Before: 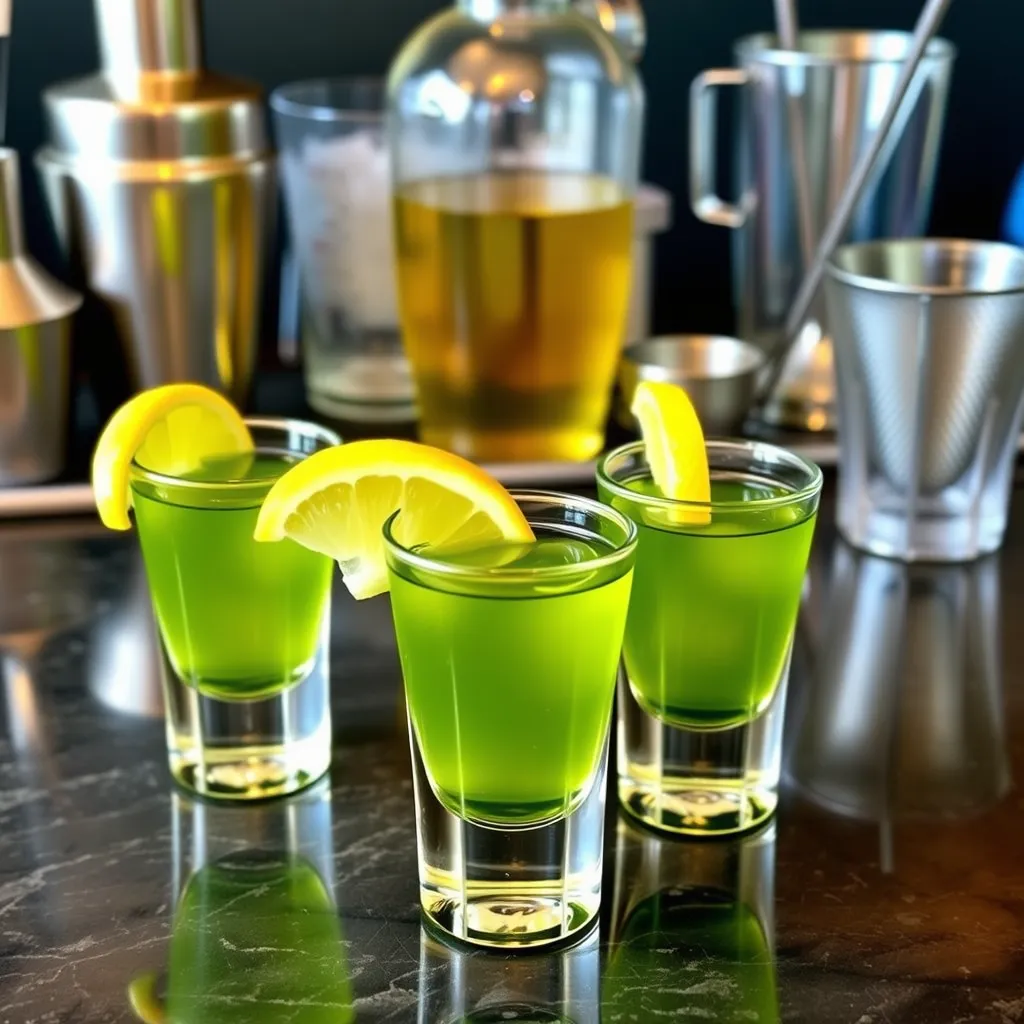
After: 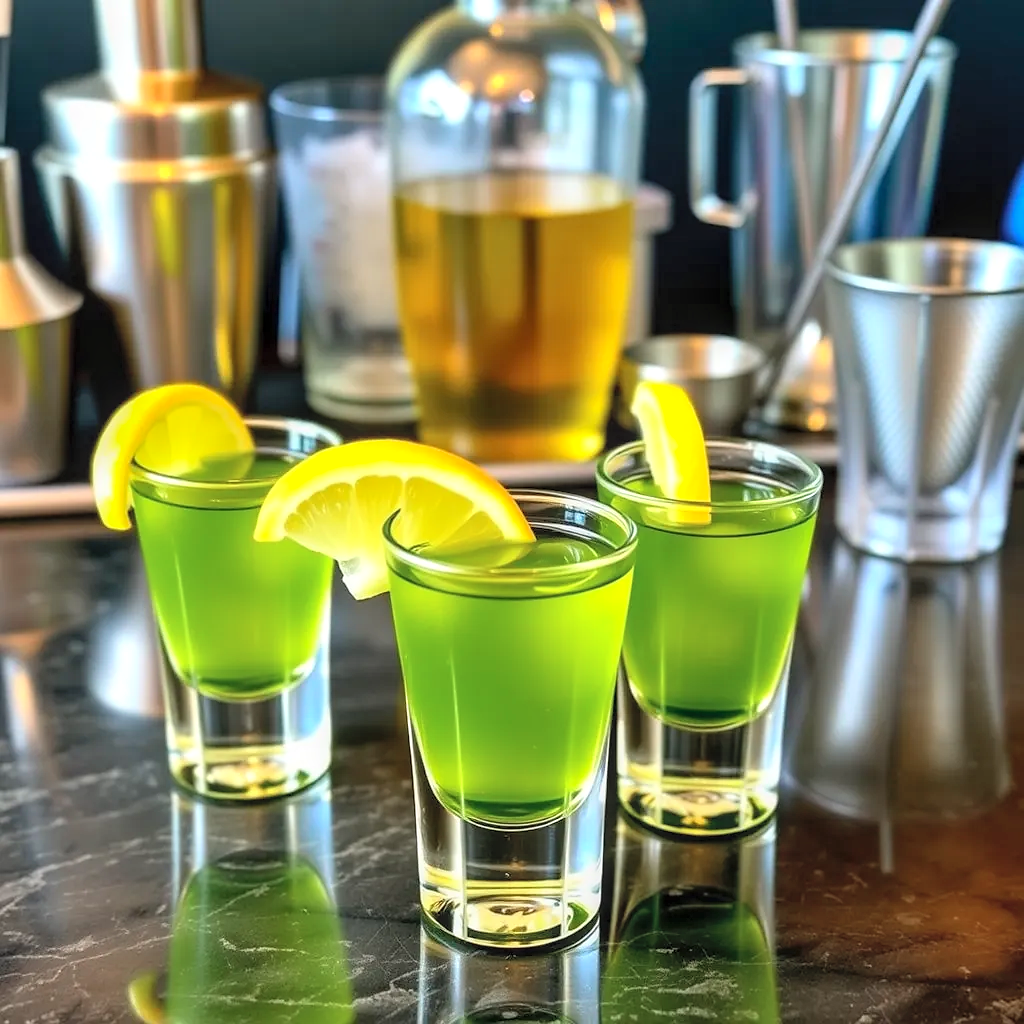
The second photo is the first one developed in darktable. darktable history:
local contrast: on, module defaults
contrast brightness saturation: contrast 0.07, brightness 0.18, saturation 0.4
sharpen: radius 1, threshold 1
tone equalizer: on, module defaults
color zones: curves: ch0 [(0, 0.5) (0.143, 0.5) (0.286, 0.5) (0.429, 0.504) (0.571, 0.5) (0.714, 0.509) (0.857, 0.5) (1, 0.5)]; ch1 [(0, 0.425) (0.143, 0.425) (0.286, 0.375) (0.429, 0.405) (0.571, 0.5) (0.714, 0.47) (0.857, 0.425) (1, 0.435)]; ch2 [(0, 0.5) (0.143, 0.5) (0.286, 0.5) (0.429, 0.517) (0.571, 0.5) (0.714, 0.51) (0.857, 0.5) (1, 0.5)]
